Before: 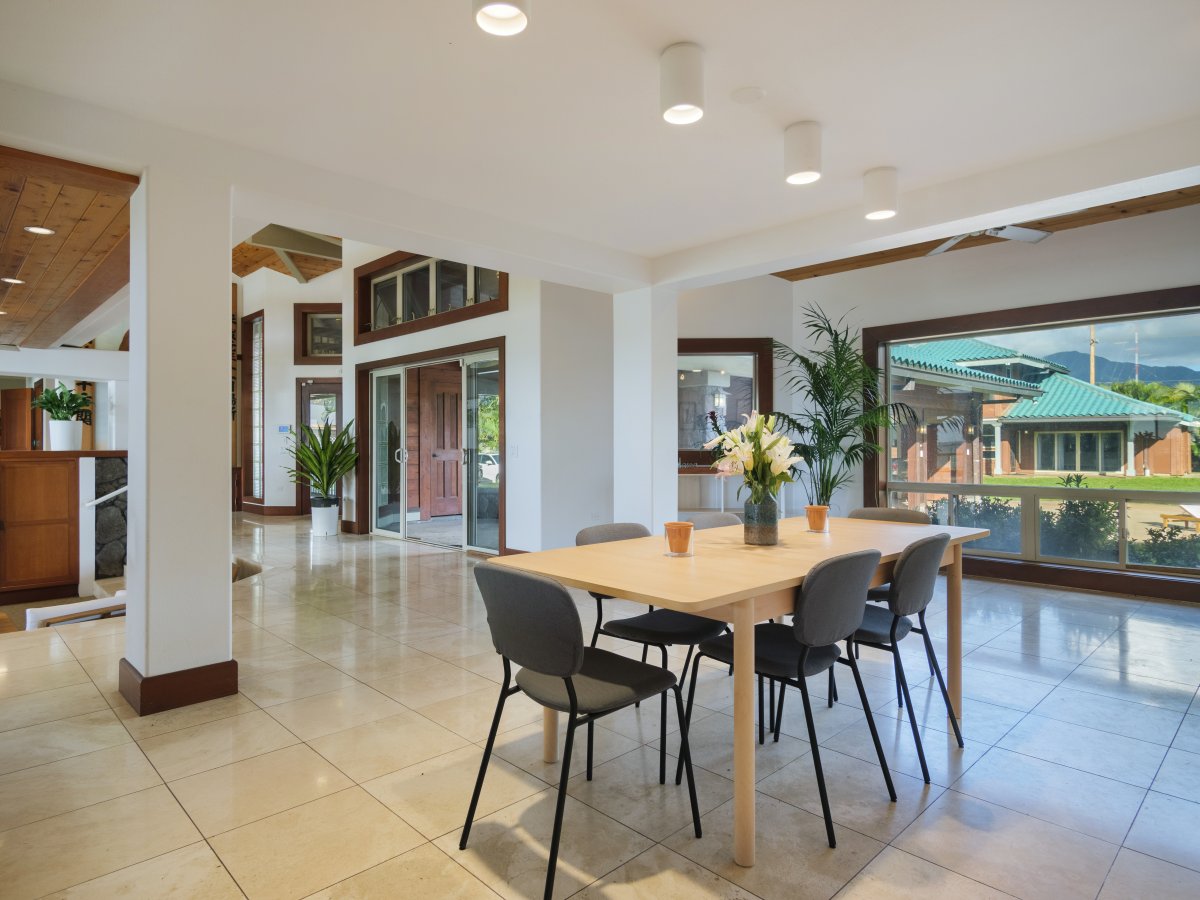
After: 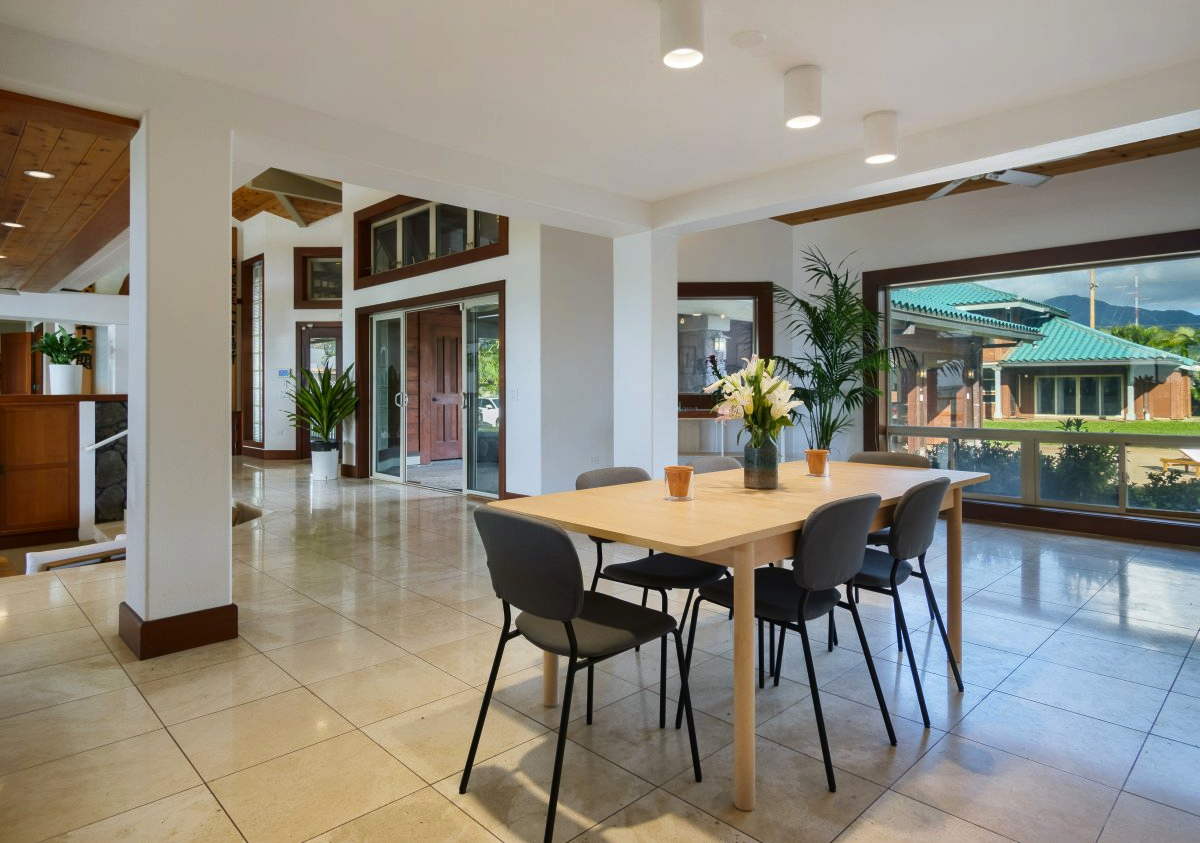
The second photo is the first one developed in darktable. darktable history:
contrast brightness saturation: contrast 0.13, brightness -0.05, saturation 0.16
crop and rotate: top 6.25%
tone curve: curves: ch0 [(0, 0) (0.641, 0.595) (1, 1)], color space Lab, linked channels, preserve colors none
